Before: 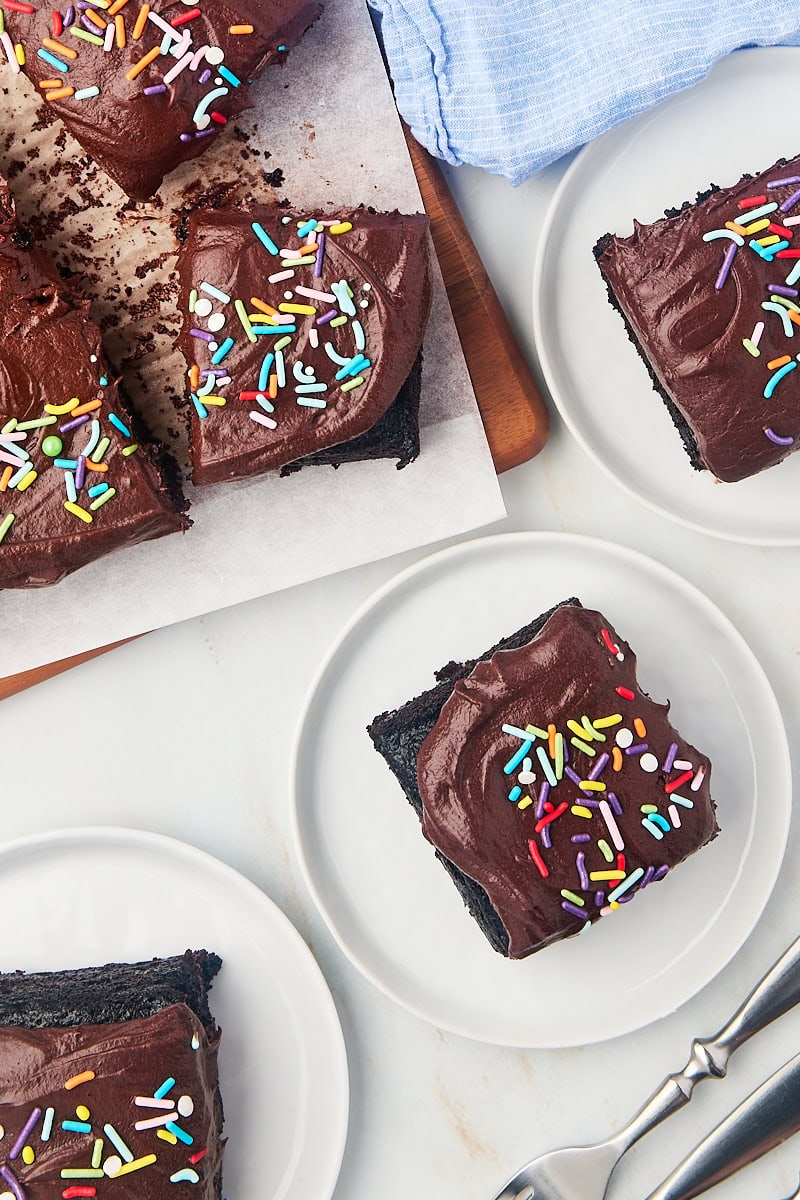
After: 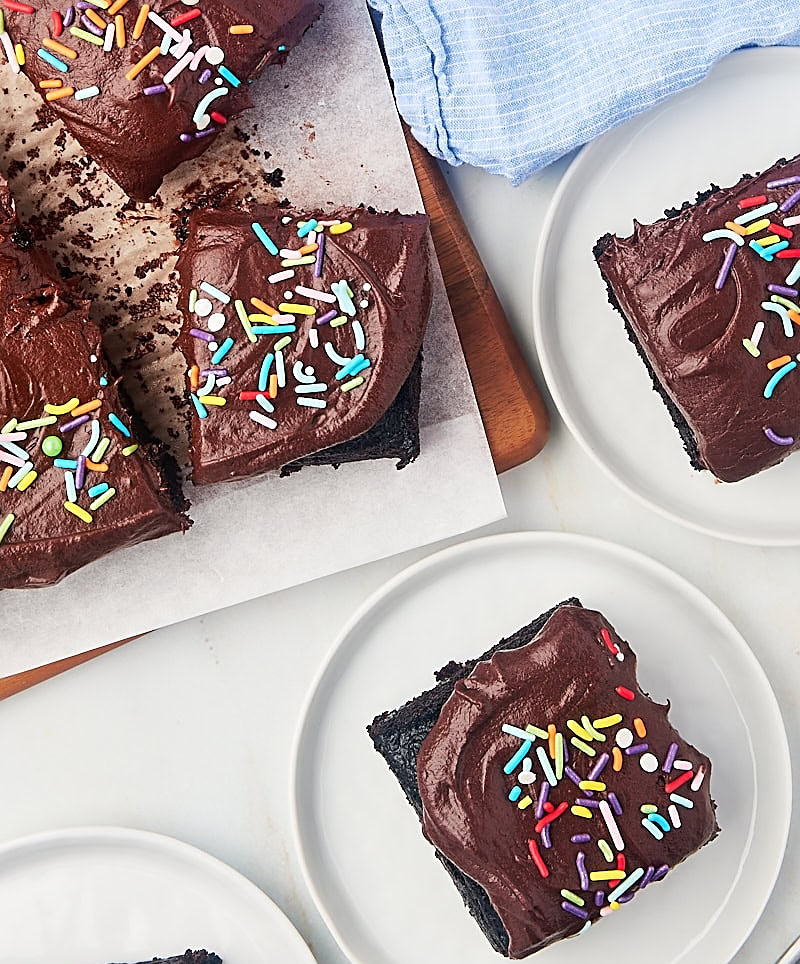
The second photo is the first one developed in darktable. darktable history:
sharpen: on, module defaults
crop: bottom 19.654%
